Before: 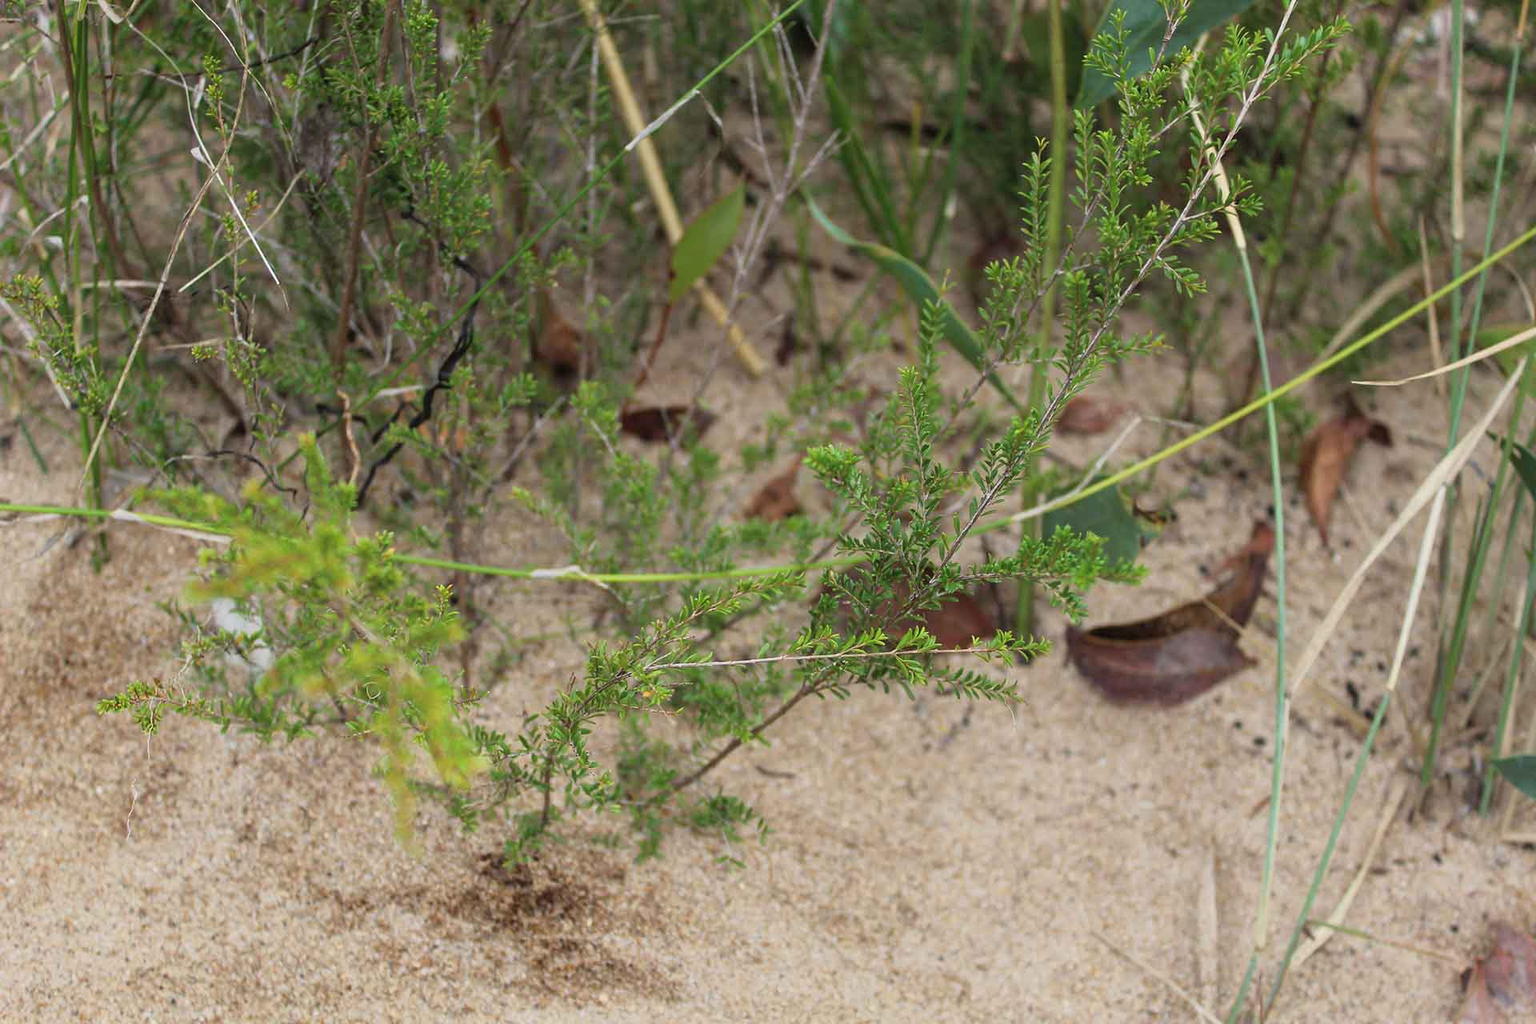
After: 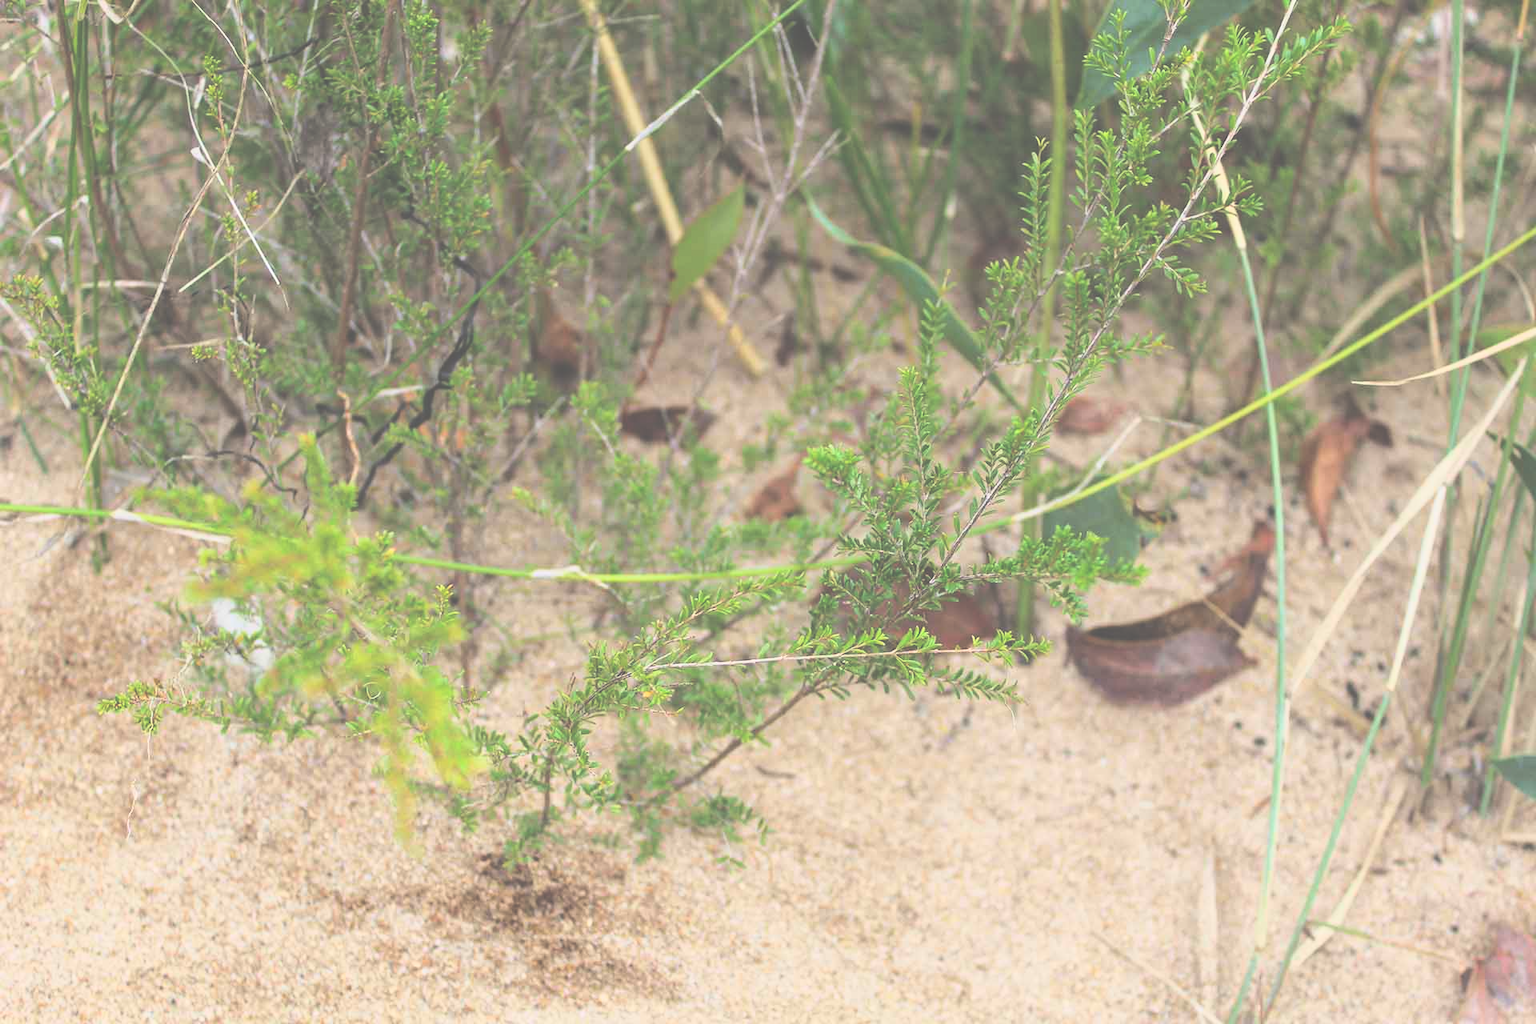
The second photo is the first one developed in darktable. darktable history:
tone curve: curves: ch0 [(0, 0.013) (0.129, 0.1) (0.327, 0.382) (0.489, 0.573) (0.66, 0.748) (0.858, 0.926) (1, 0.977)]; ch1 [(0, 0) (0.353, 0.344) (0.45, 0.46) (0.498, 0.498) (0.521, 0.512) (0.563, 0.559) (0.592, 0.585) (0.647, 0.68) (1, 1)]; ch2 [(0, 0) (0.333, 0.346) (0.375, 0.375) (0.427, 0.44) (0.476, 0.492) (0.511, 0.508) (0.528, 0.533) (0.579, 0.61) (0.612, 0.644) (0.66, 0.715) (1, 1)], color space Lab, linked channels, preserve colors none
exposure: black level correction -0.06, exposure -0.049 EV, compensate highlight preservation false
tone equalizer: -8 EV -0.448 EV, -7 EV -0.38 EV, -6 EV -0.344 EV, -5 EV -0.256 EV, -3 EV 0.247 EV, -2 EV 0.337 EV, -1 EV 0.384 EV, +0 EV 0.44 EV, edges refinement/feathering 500, mask exposure compensation -1.57 EV, preserve details no
contrast brightness saturation: contrast -0.093, brightness 0.041, saturation 0.082
